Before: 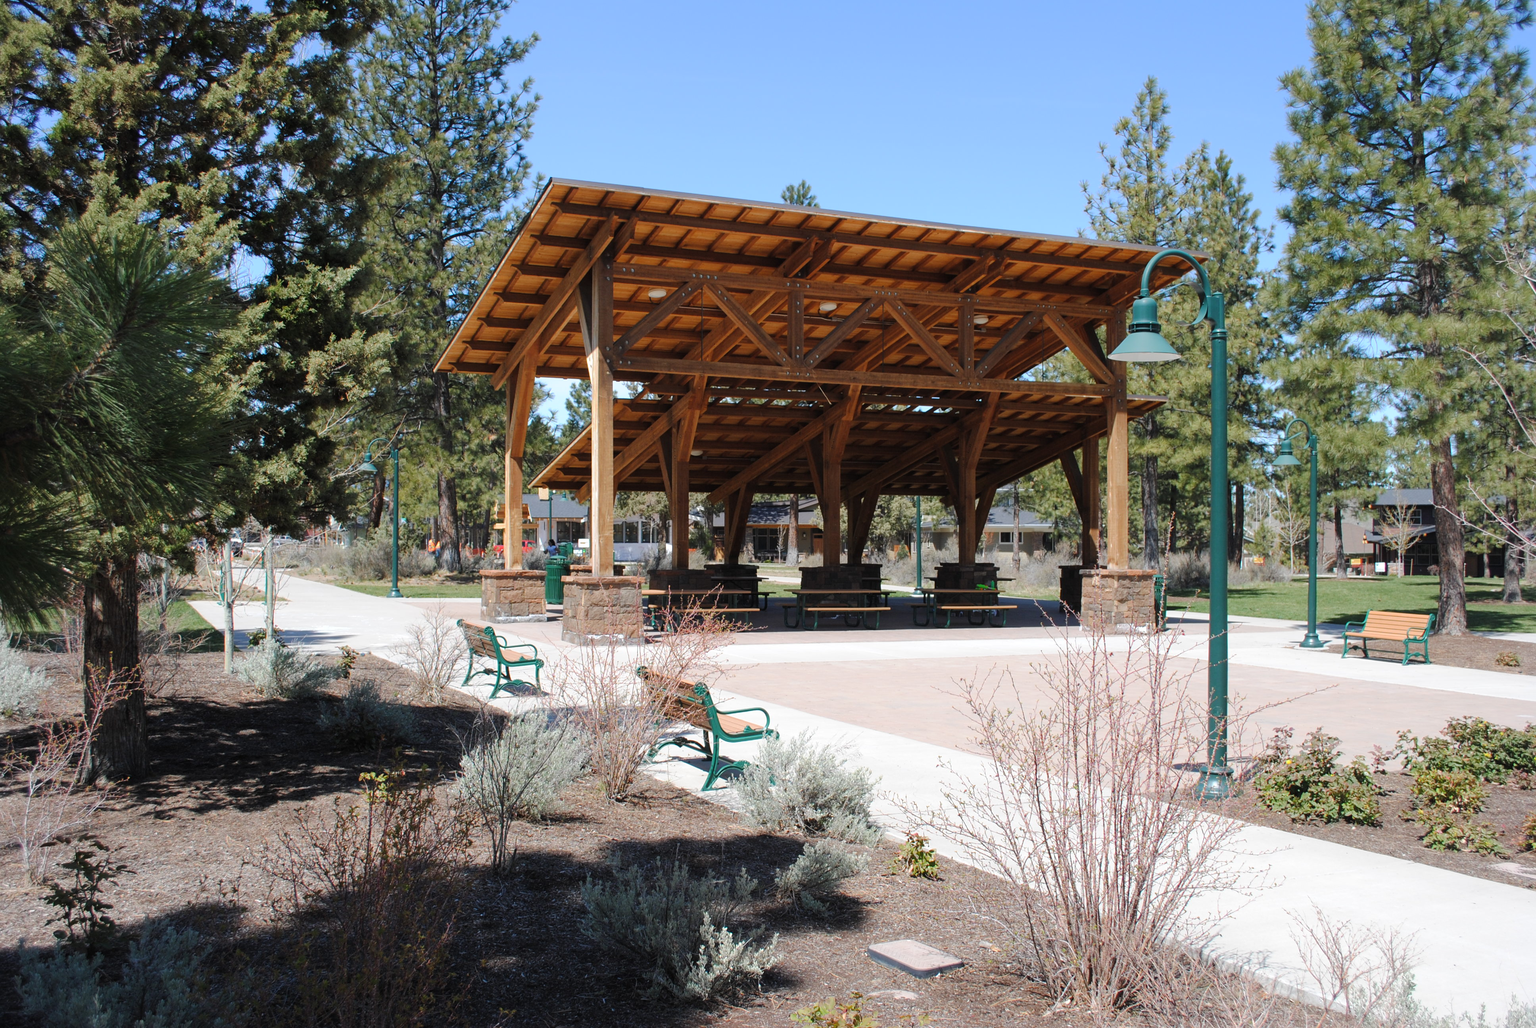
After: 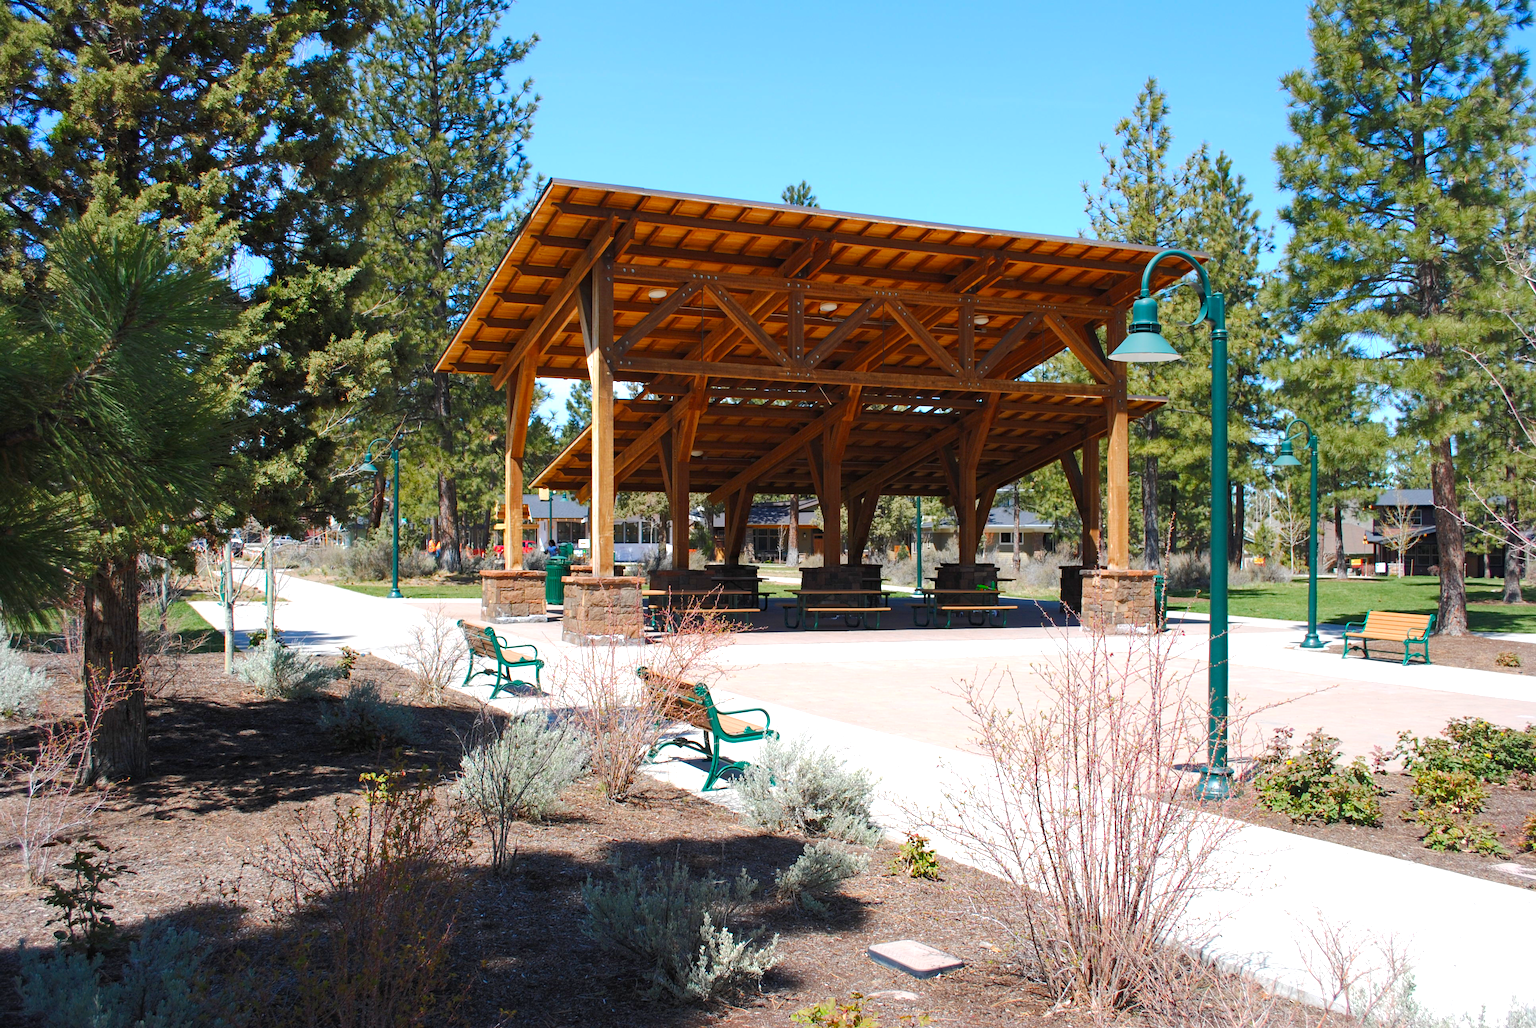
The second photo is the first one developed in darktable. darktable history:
color correction: saturation 1.32
rgb curve: curves: ch0 [(0, 0) (0.093, 0.159) (0.241, 0.265) (0.414, 0.42) (1, 1)], compensate middle gray true, preserve colors basic power
tone equalizer: -8 EV -0.417 EV, -7 EV -0.389 EV, -6 EV -0.333 EV, -5 EV -0.222 EV, -3 EV 0.222 EV, -2 EV 0.333 EV, -1 EV 0.389 EV, +0 EV 0.417 EV, edges refinement/feathering 500, mask exposure compensation -1.57 EV, preserve details no
haze removal: compatibility mode true, adaptive false
